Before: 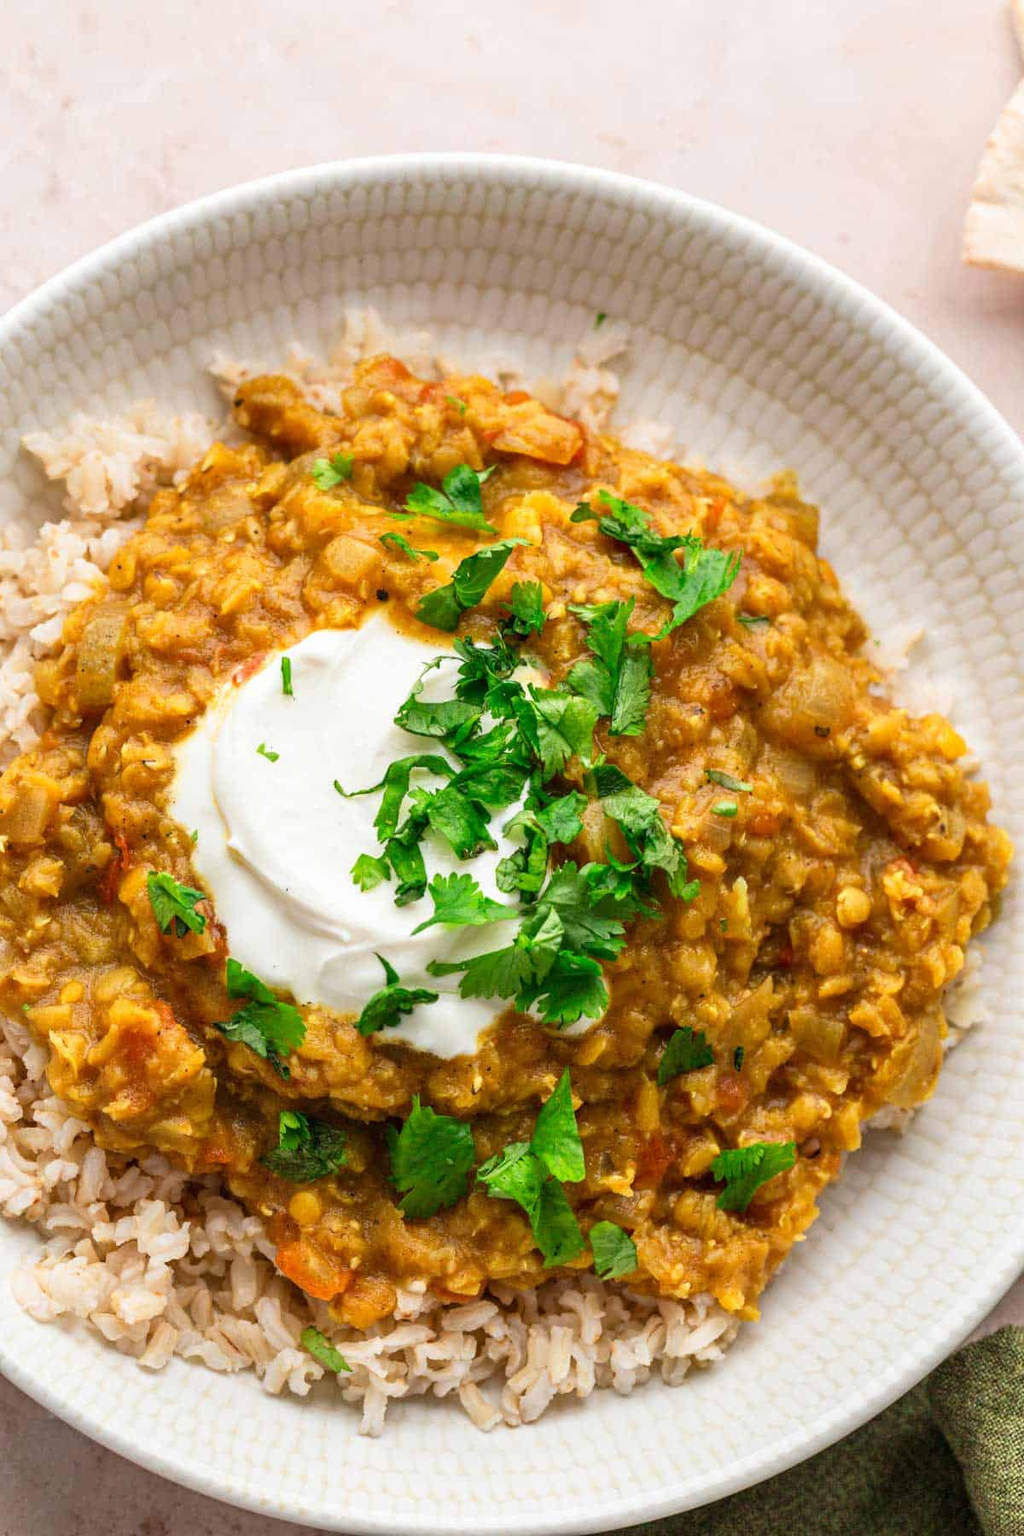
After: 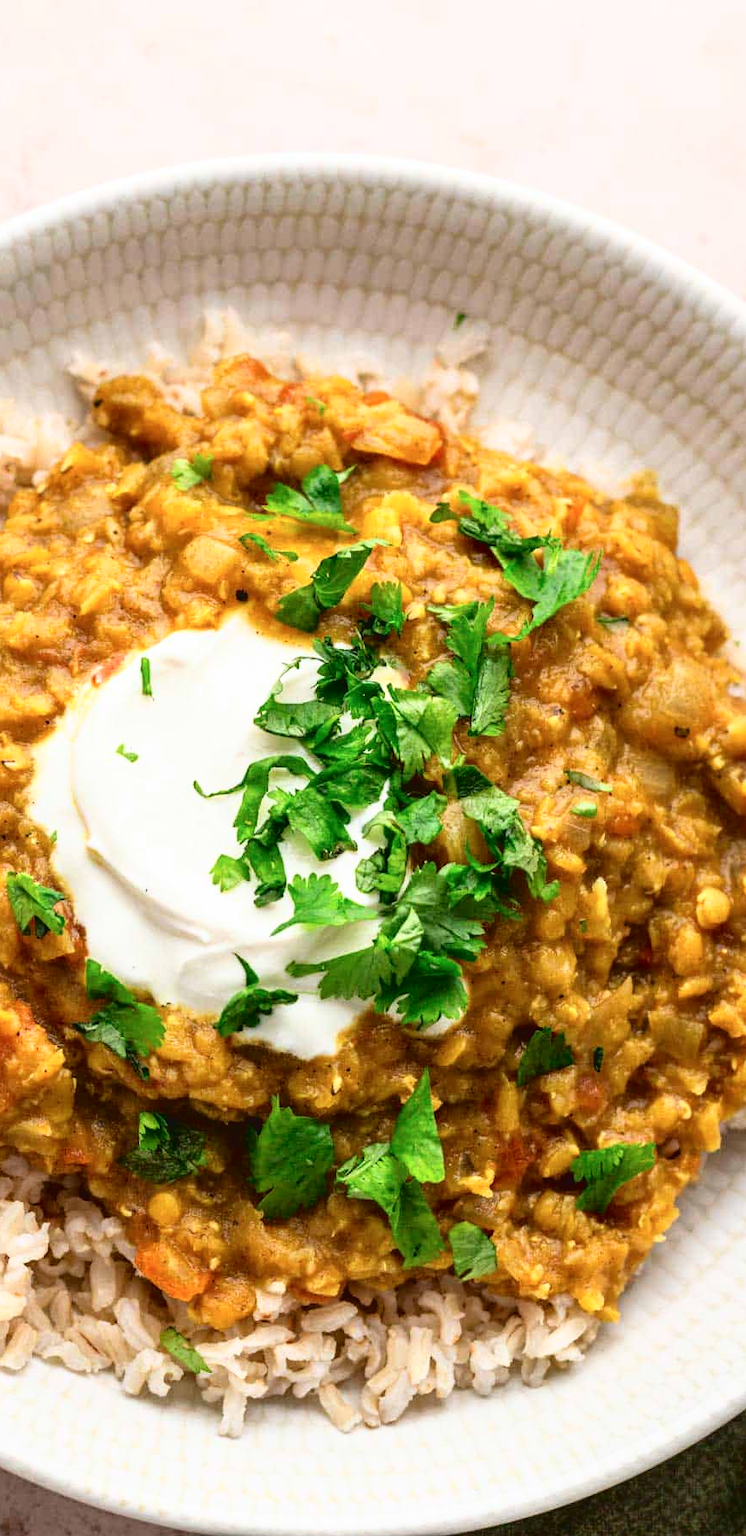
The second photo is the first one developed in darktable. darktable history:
tone curve: curves: ch0 [(0, 0) (0.003, 0.047) (0.011, 0.047) (0.025, 0.047) (0.044, 0.049) (0.069, 0.051) (0.1, 0.062) (0.136, 0.086) (0.177, 0.125) (0.224, 0.178) (0.277, 0.246) (0.335, 0.324) (0.399, 0.407) (0.468, 0.48) (0.543, 0.57) (0.623, 0.675) (0.709, 0.772) (0.801, 0.876) (0.898, 0.963) (1, 1)], color space Lab, independent channels, preserve colors none
crop: left 13.757%, top 0%, right 13.39%
